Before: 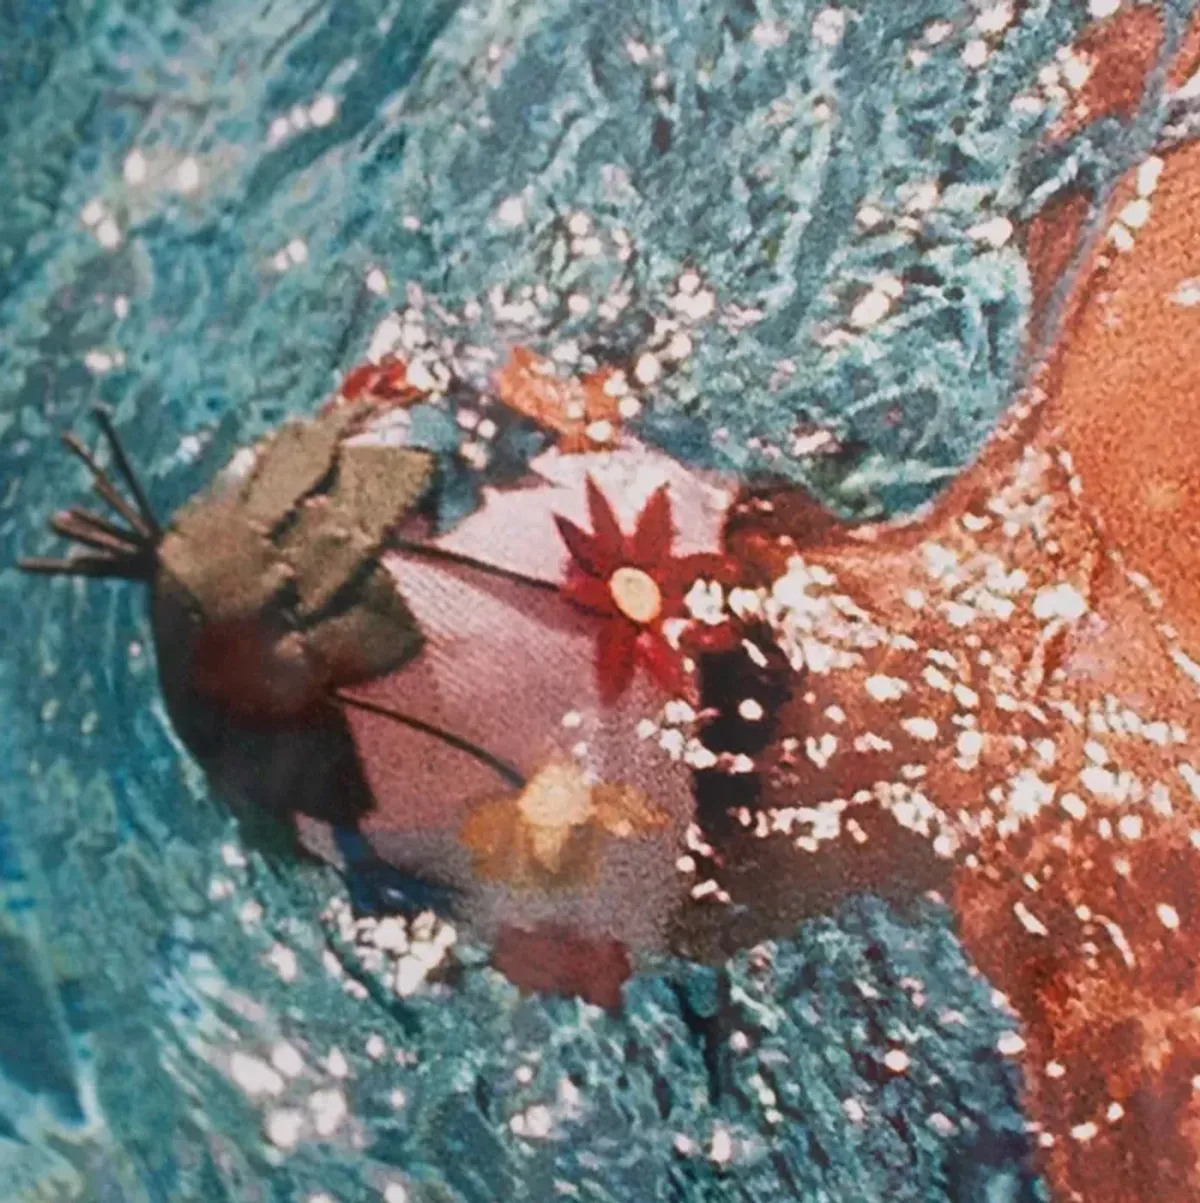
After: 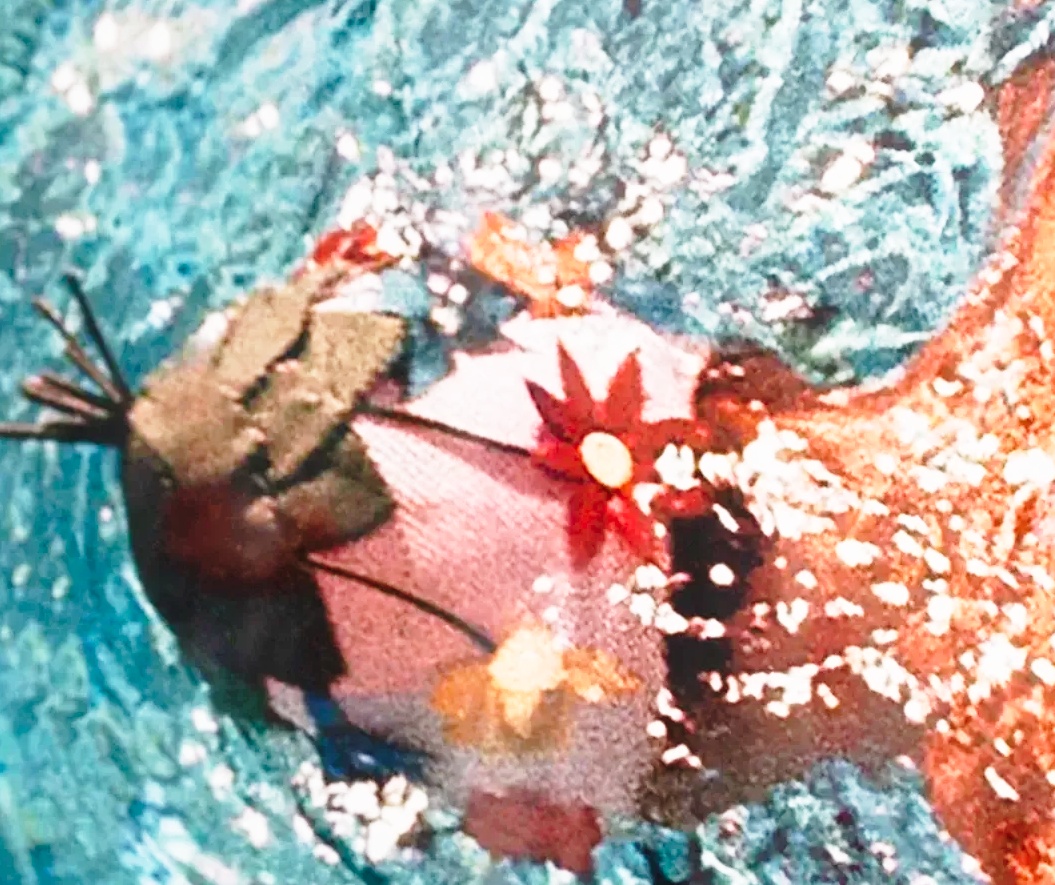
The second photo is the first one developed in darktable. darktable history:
crop and rotate: left 2.425%, top 11.305%, right 9.6%, bottom 15.08%
base curve: curves: ch0 [(0, 0) (0.026, 0.03) (0.109, 0.232) (0.351, 0.748) (0.669, 0.968) (1, 1)], preserve colors none
